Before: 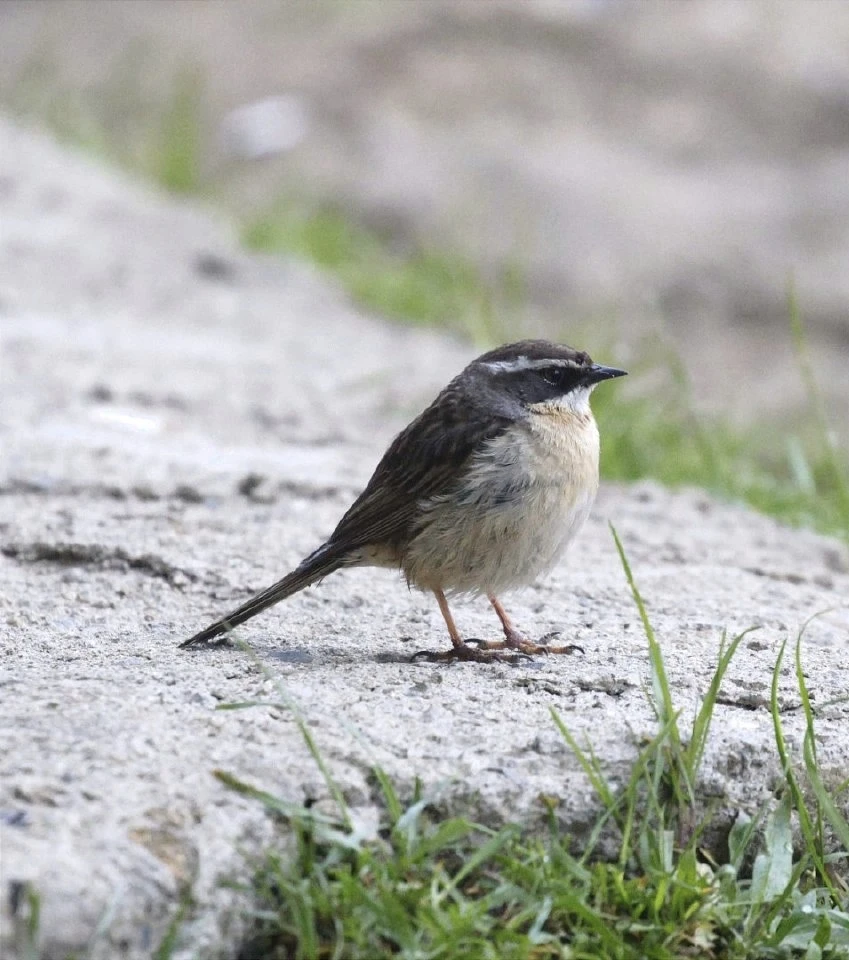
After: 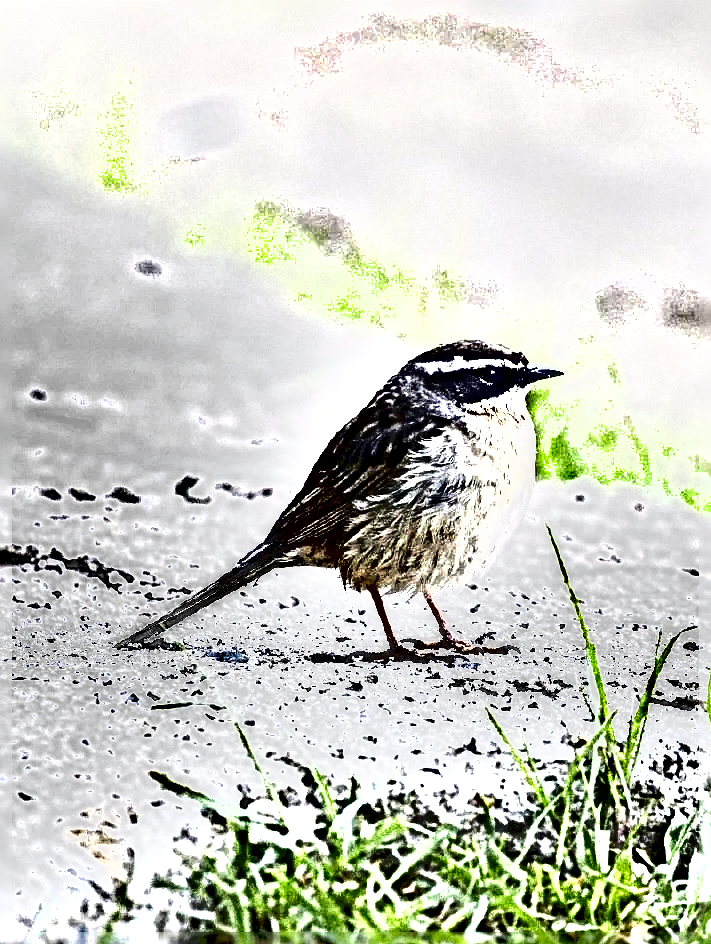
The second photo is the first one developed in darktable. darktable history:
sharpen: radius 6.3, amount 1.8, threshold 0
shadows and highlights: shadows 32.83, highlights -47.7, soften with gaussian
exposure: black level correction 0.016, exposure 1.774 EV, compensate highlight preservation false
tone equalizer: on, module defaults
local contrast: highlights 100%, shadows 100%, detail 120%, midtone range 0.2
crop: left 7.598%, right 7.873%
